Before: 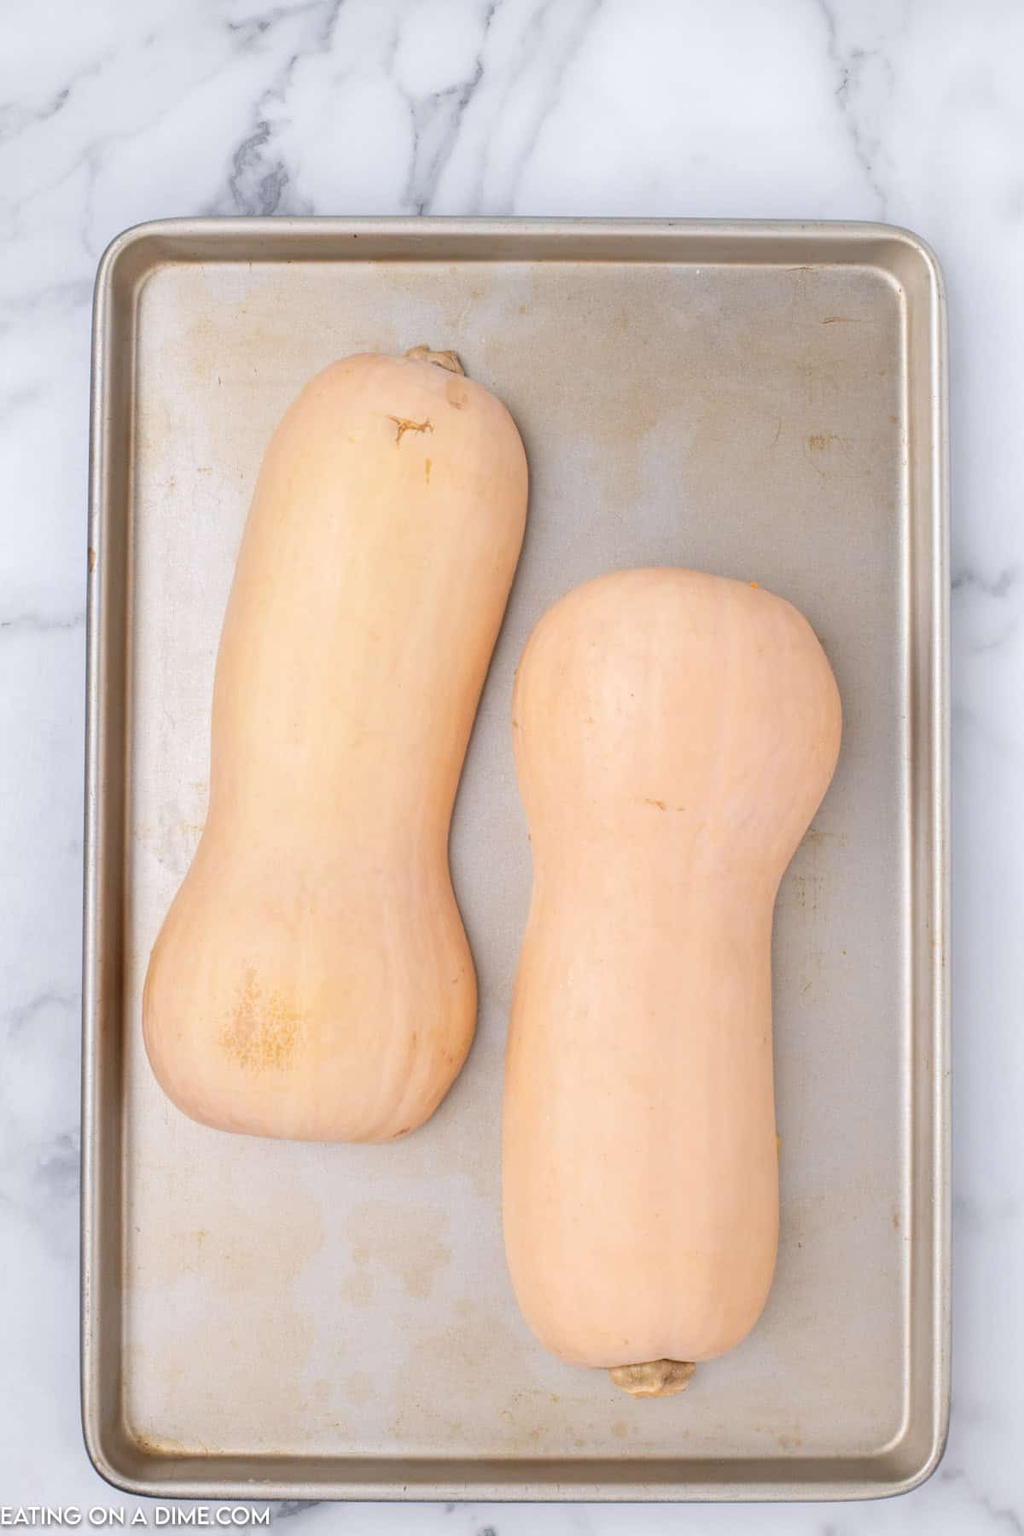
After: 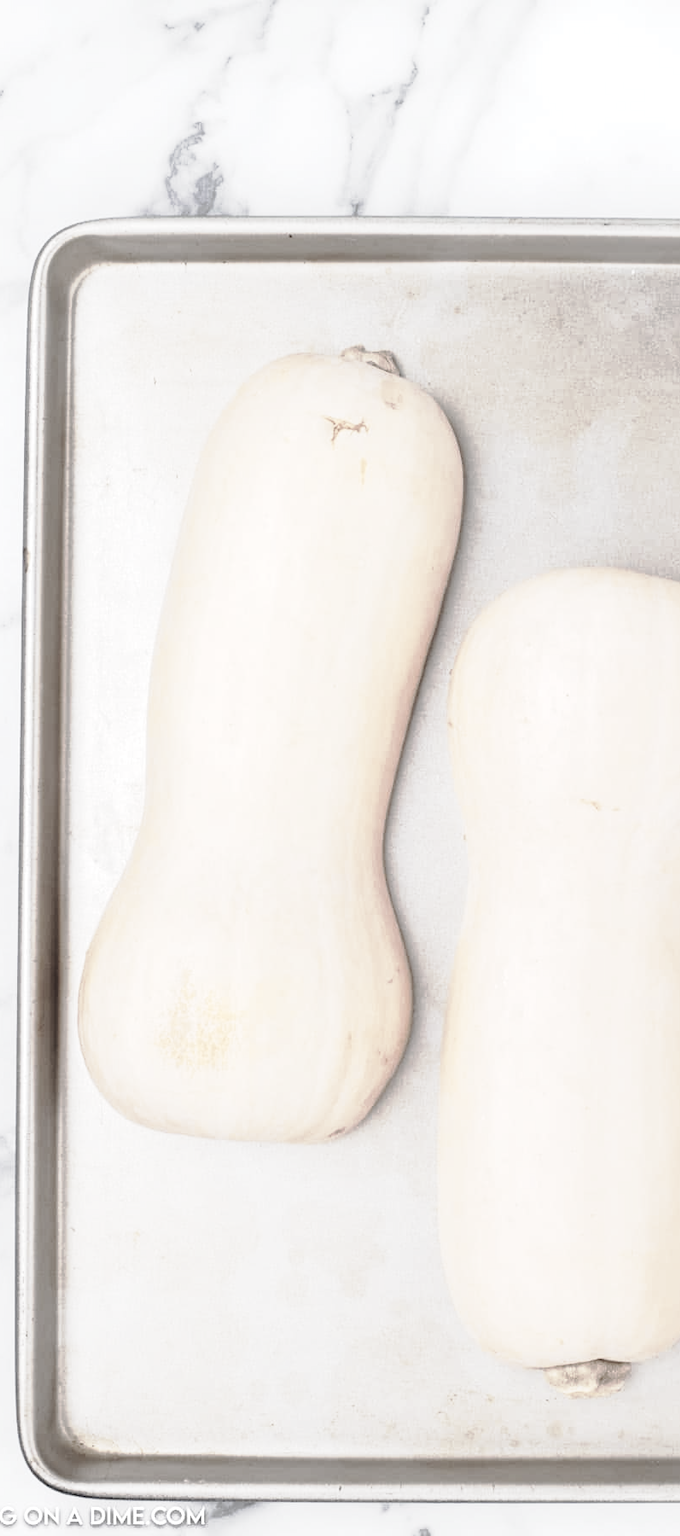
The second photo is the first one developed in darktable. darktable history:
crop and rotate: left 6.37%, right 27.088%
exposure: exposure 0.265 EV, compensate exposure bias true, compensate highlight preservation false
tone curve: curves: ch0 [(0, 0.039) (0.194, 0.159) (0.469, 0.544) (0.693, 0.77) (0.751, 0.871) (1, 1)]; ch1 [(0, 0) (0.508, 0.506) (0.547, 0.563) (0.592, 0.631) (0.715, 0.706) (1, 1)]; ch2 [(0, 0) (0.243, 0.175) (0.362, 0.301) (0.492, 0.515) (0.544, 0.557) (0.595, 0.612) (0.631, 0.641) (1, 1)], preserve colors none
color correction: highlights b* 0.014, saturation 0.239
